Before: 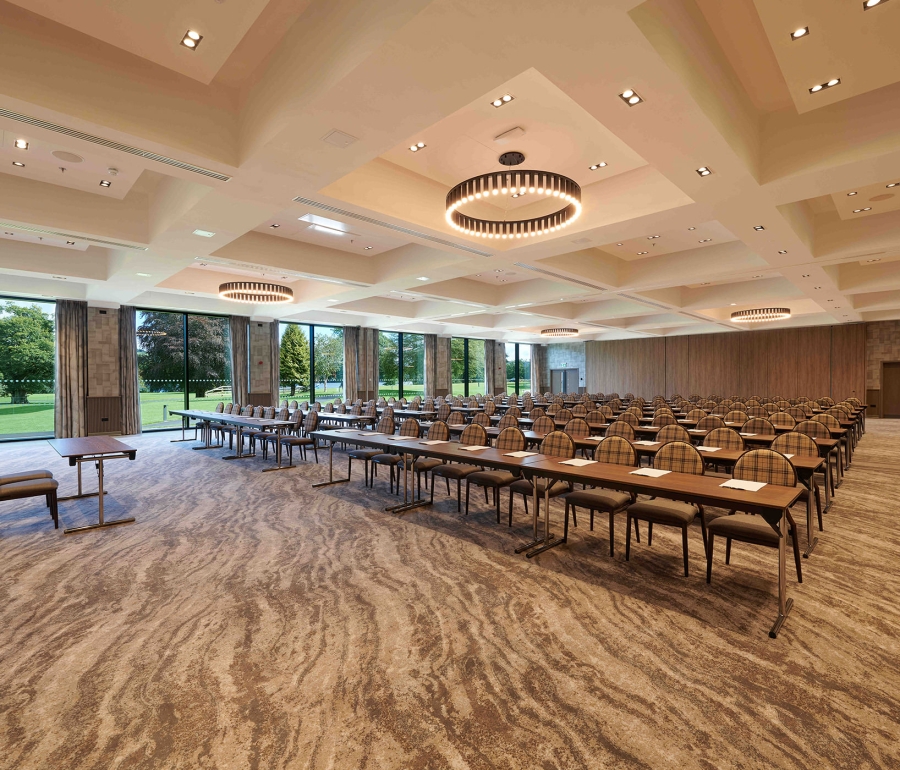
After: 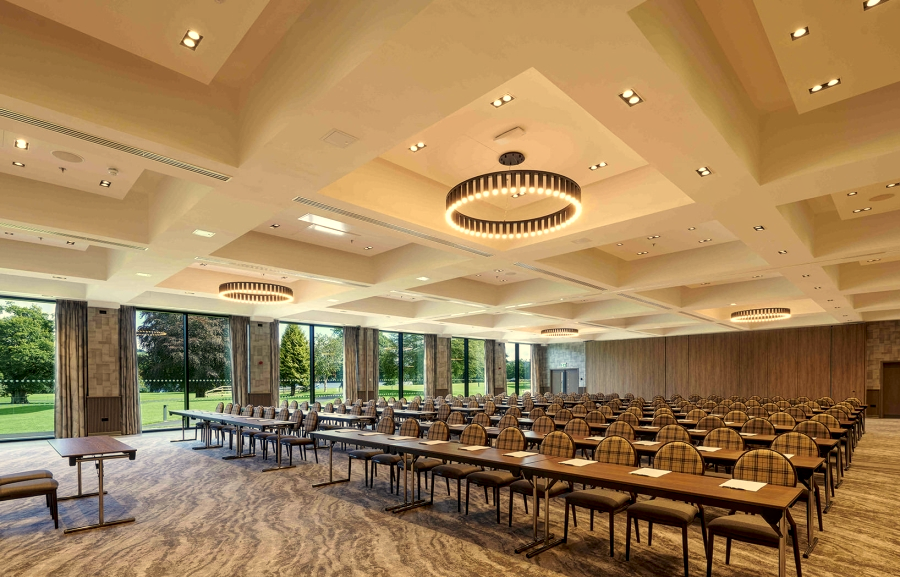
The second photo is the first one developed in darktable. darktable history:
crop: bottom 24.988%
color correction: highlights a* 1.39, highlights b* 17.83
local contrast: on, module defaults
shadows and highlights: shadows -30, highlights 30
